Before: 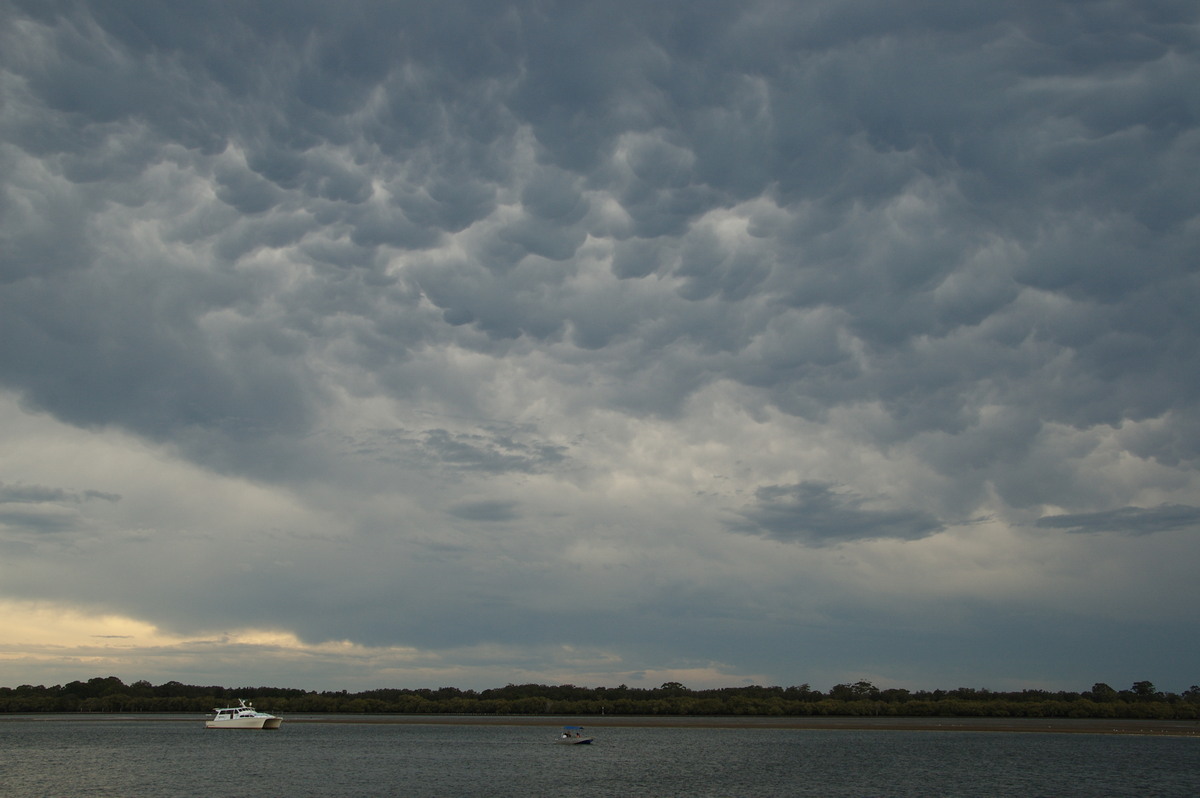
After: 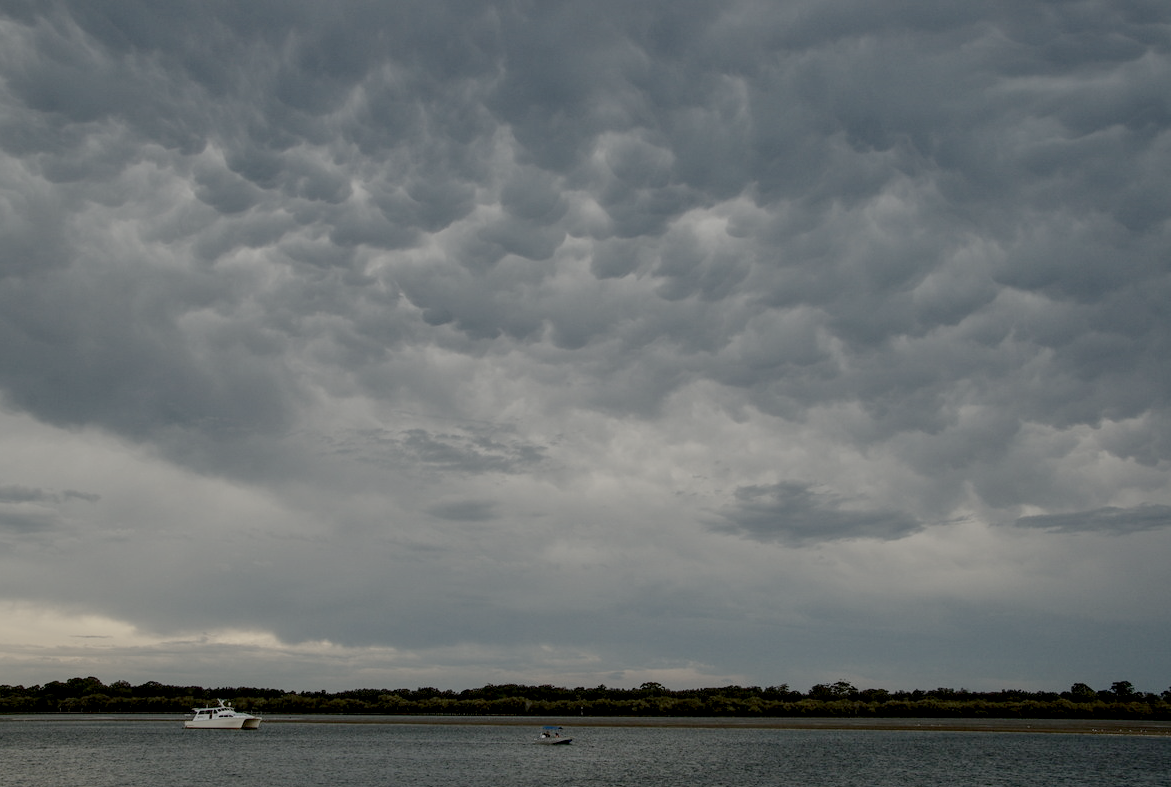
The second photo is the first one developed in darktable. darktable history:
local contrast: highlights 19%, detail 186%
crop and rotate: left 1.774%, right 0.633%, bottom 1.28%
filmic rgb: white relative exposure 8 EV, threshold 3 EV, structure ↔ texture 100%, target black luminance 0%, hardness 2.44, latitude 76.53%, contrast 0.562, shadows ↔ highlights balance 0%, preserve chrominance no, color science v4 (2020), iterations of high-quality reconstruction 10, type of noise poissonian, enable highlight reconstruction true
